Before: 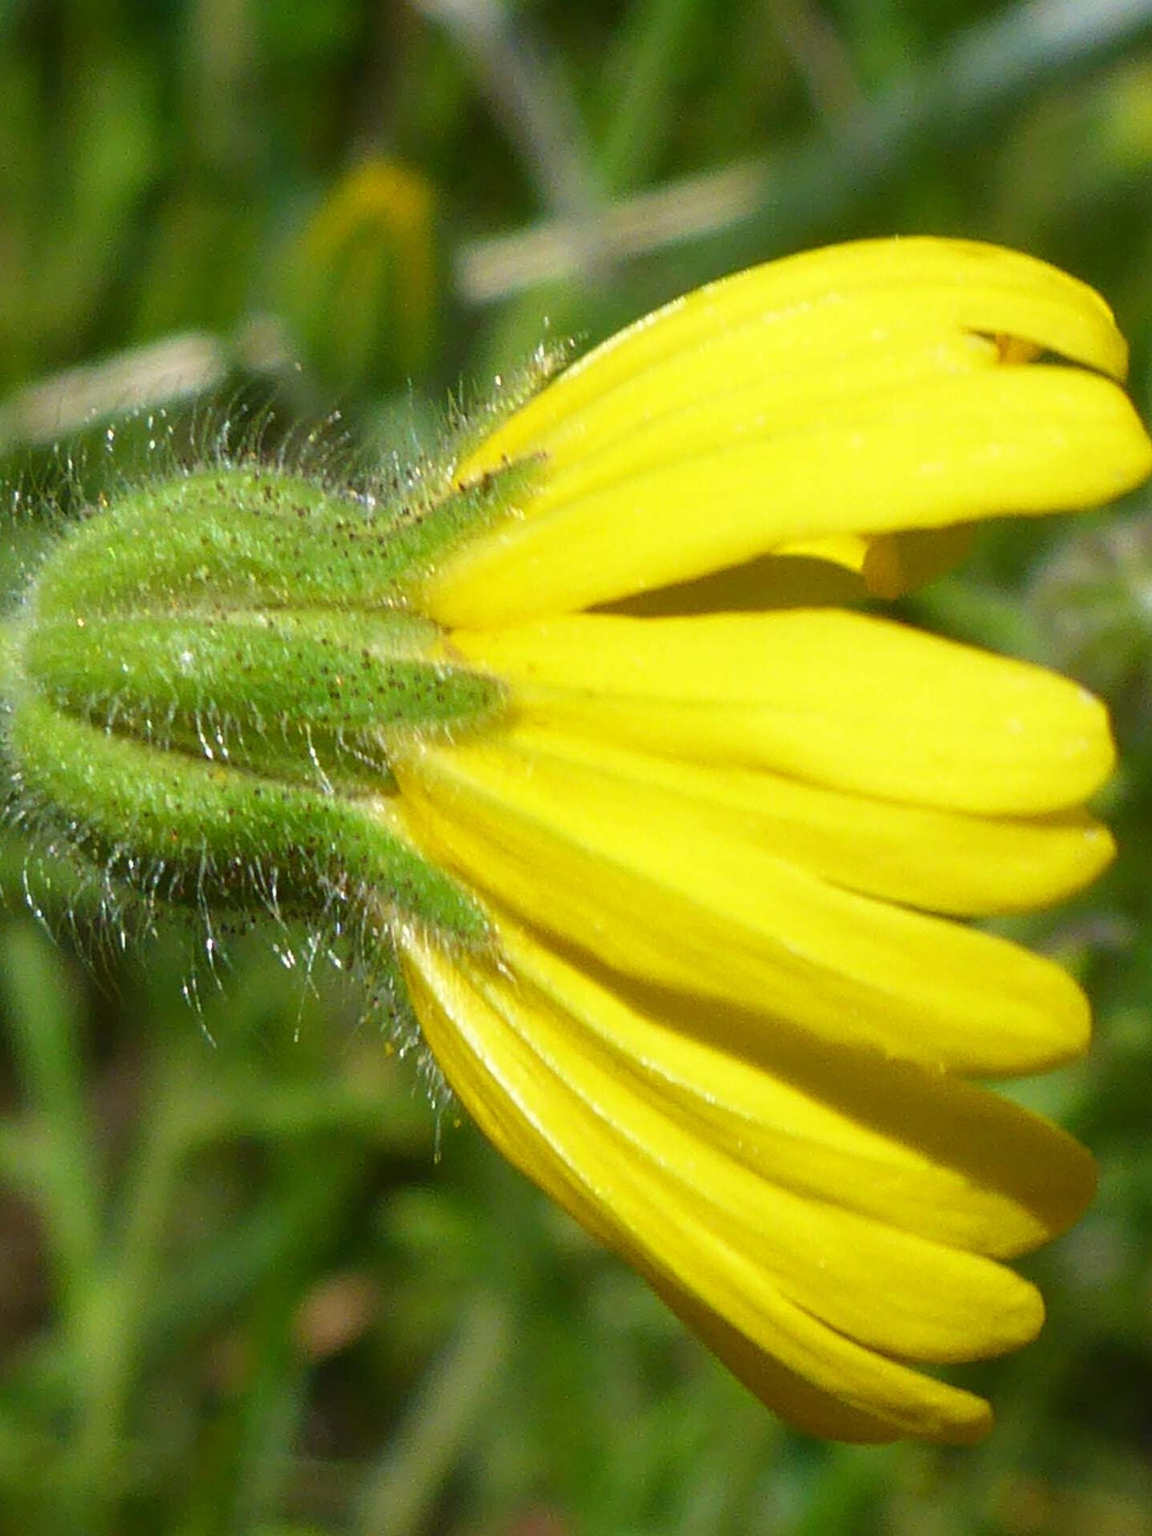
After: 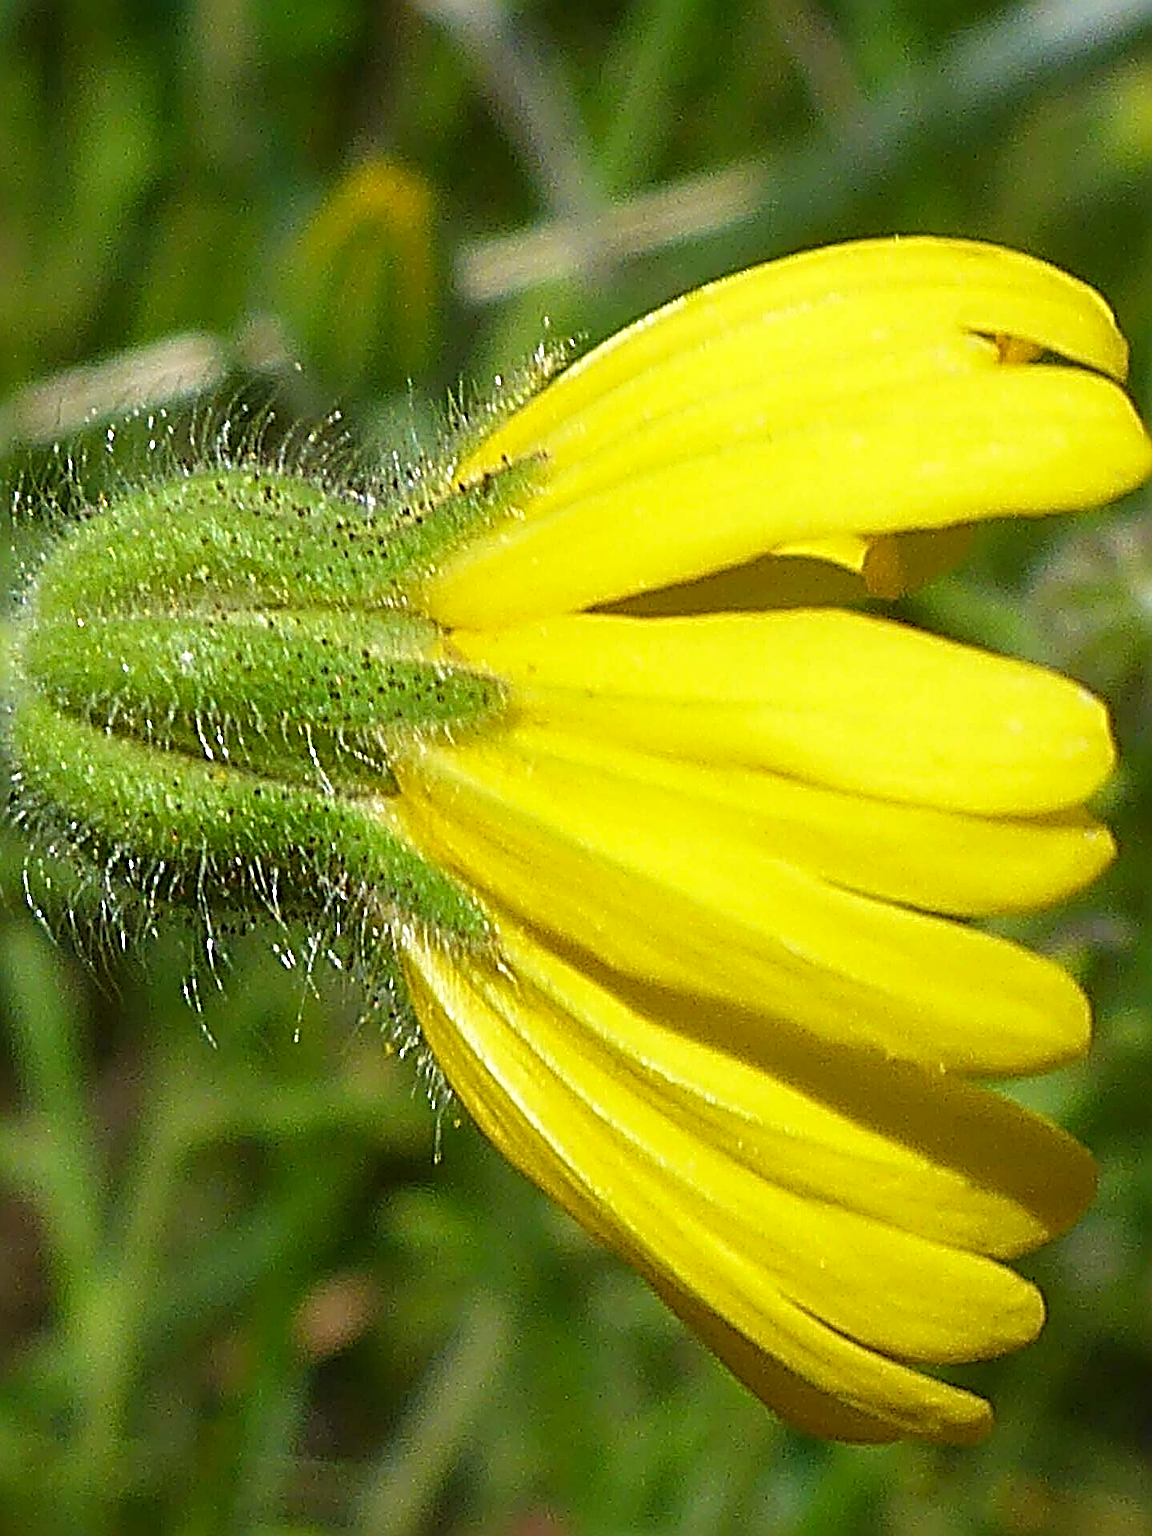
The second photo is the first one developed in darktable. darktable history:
color correction: highlights b* 3.04
sharpen: radius 4.039, amount 1.988
